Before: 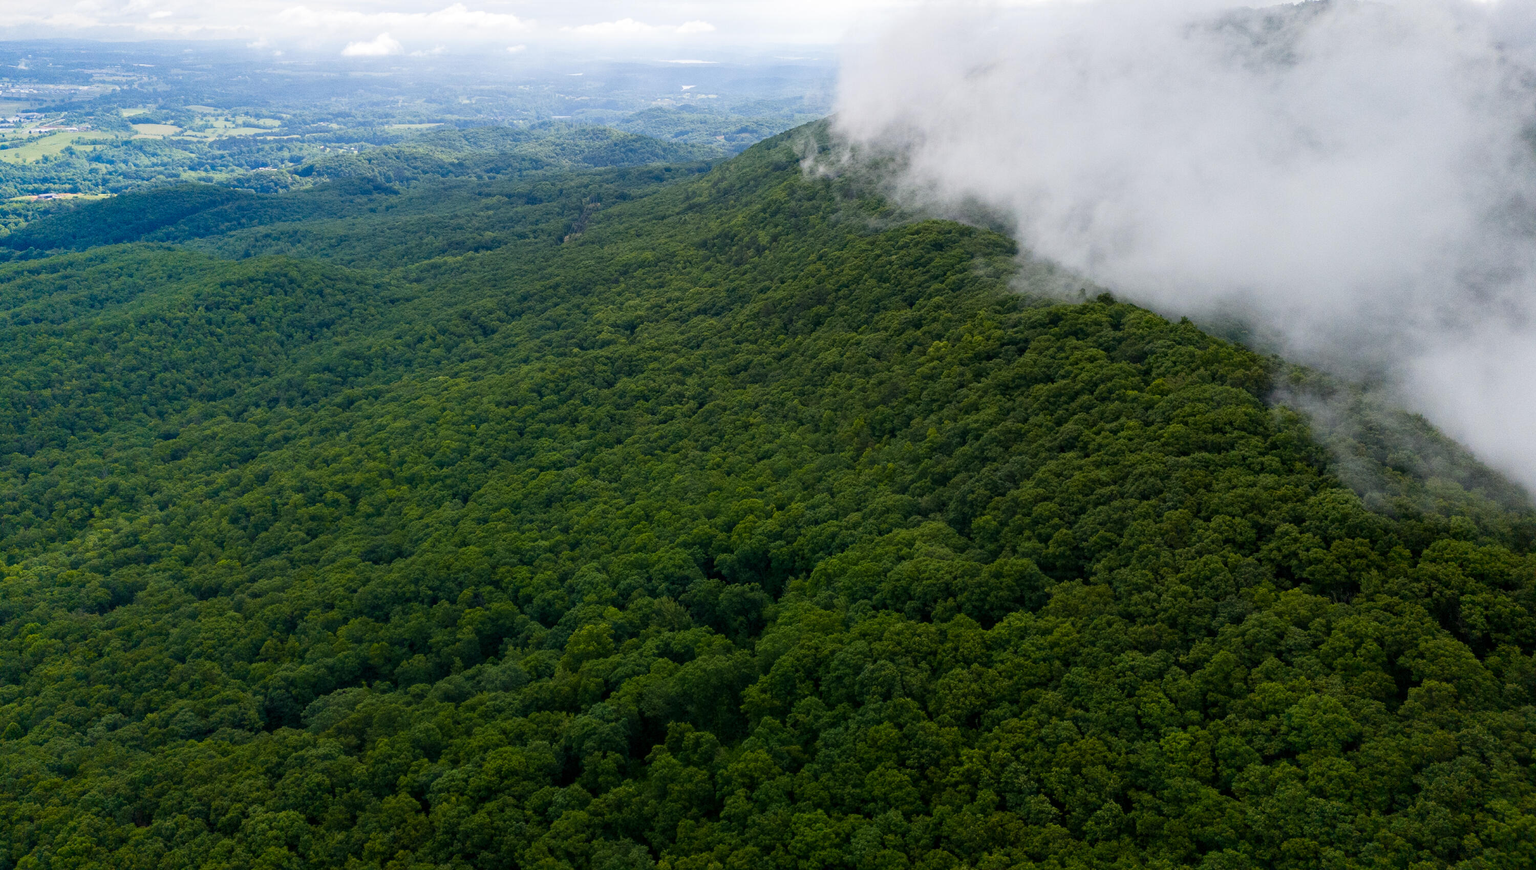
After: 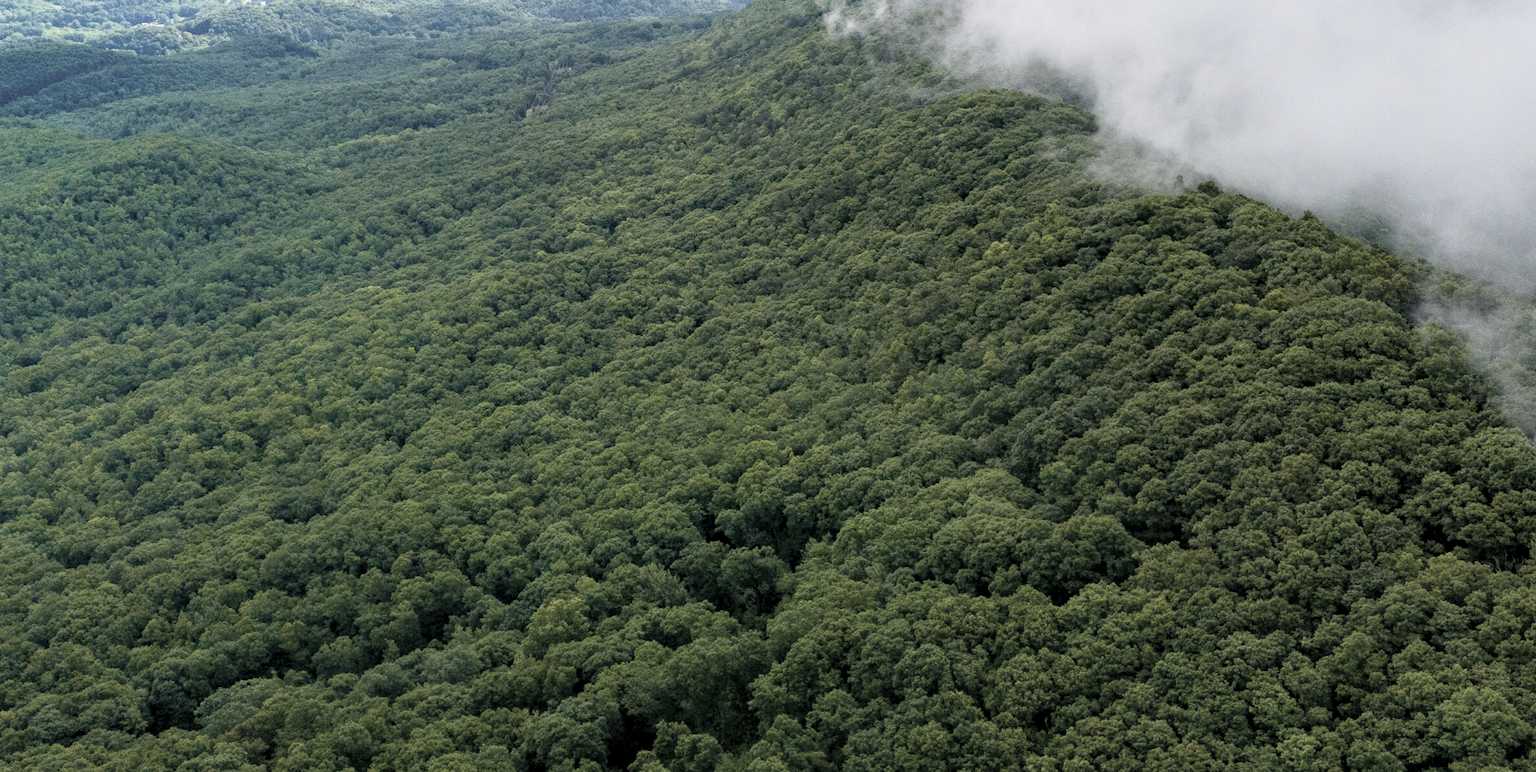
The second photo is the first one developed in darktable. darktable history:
local contrast: shadows 94%, midtone range 0.497
contrast brightness saturation: brightness 0.189, saturation -0.519
velvia: strength 29.73%
crop: left 9.595%, top 17.201%, right 11.044%, bottom 12.313%
